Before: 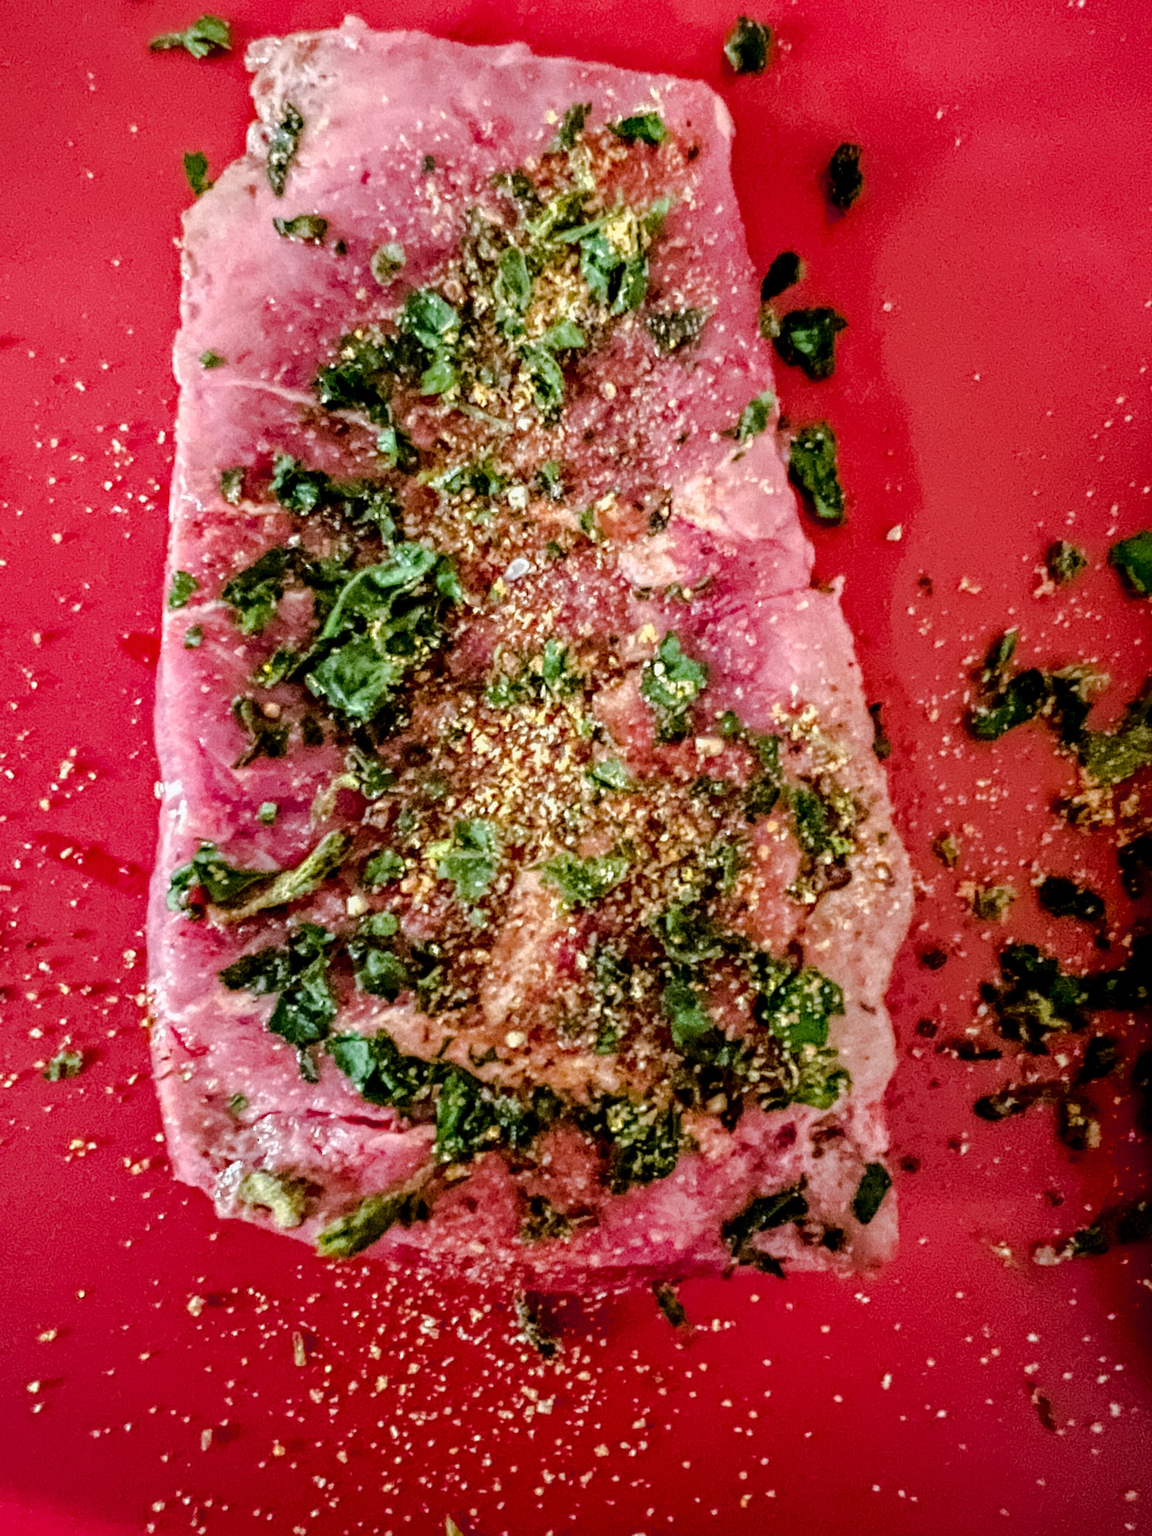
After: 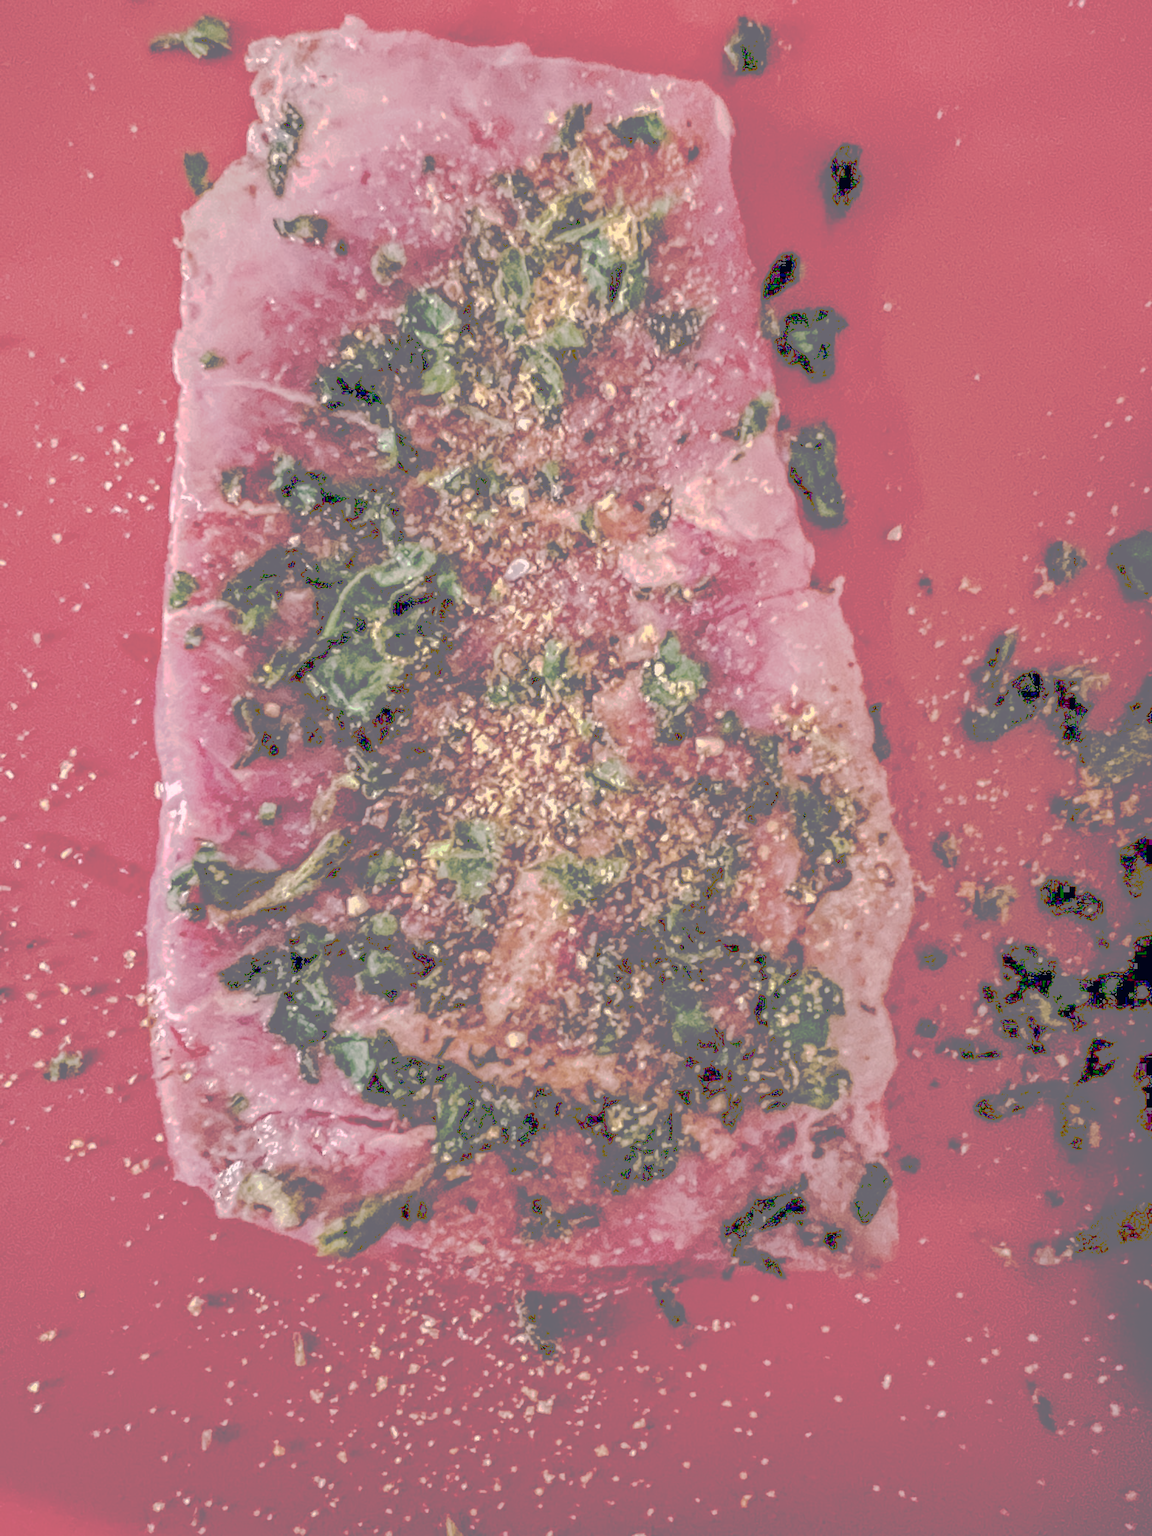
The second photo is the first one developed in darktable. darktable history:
tone curve: curves: ch0 [(0, 0) (0.003, 0.439) (0.011, 0.439) (0.025, 0.439) (0.044, 0.439) (0.069, 0.439) (0.1, 0.439) (0.136, 0.44) (0.177, 0.444) (0.224, 0.45) (0.277, 0.462) (0.335, 0.487) (0.399, 0.528) (0.468, 0.577) (0.543, 0.621) (0.623, 0.669) (0.709, 0.715) (0.801, 0.764) (0.898, 0.804) (1, 1)], preserve colors none
white balance: emerald 1
color correction: highlights a* 14.46, highlights b* 5.85, shadows a* -5.53, shadows b* -15.24, saturation 0.85
